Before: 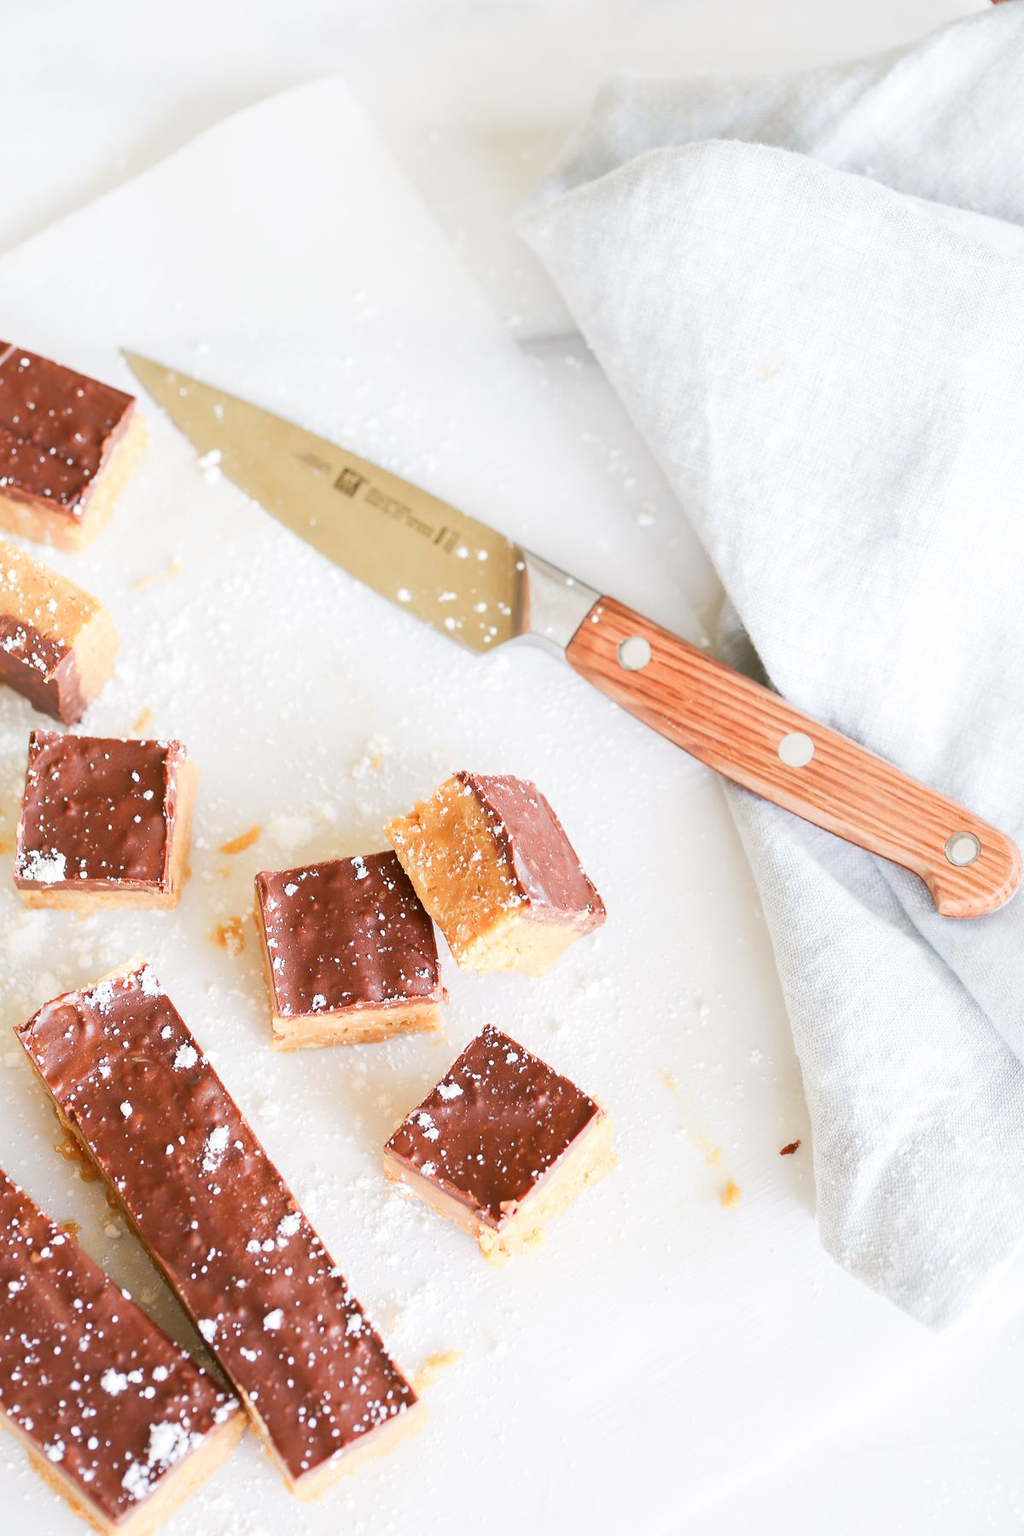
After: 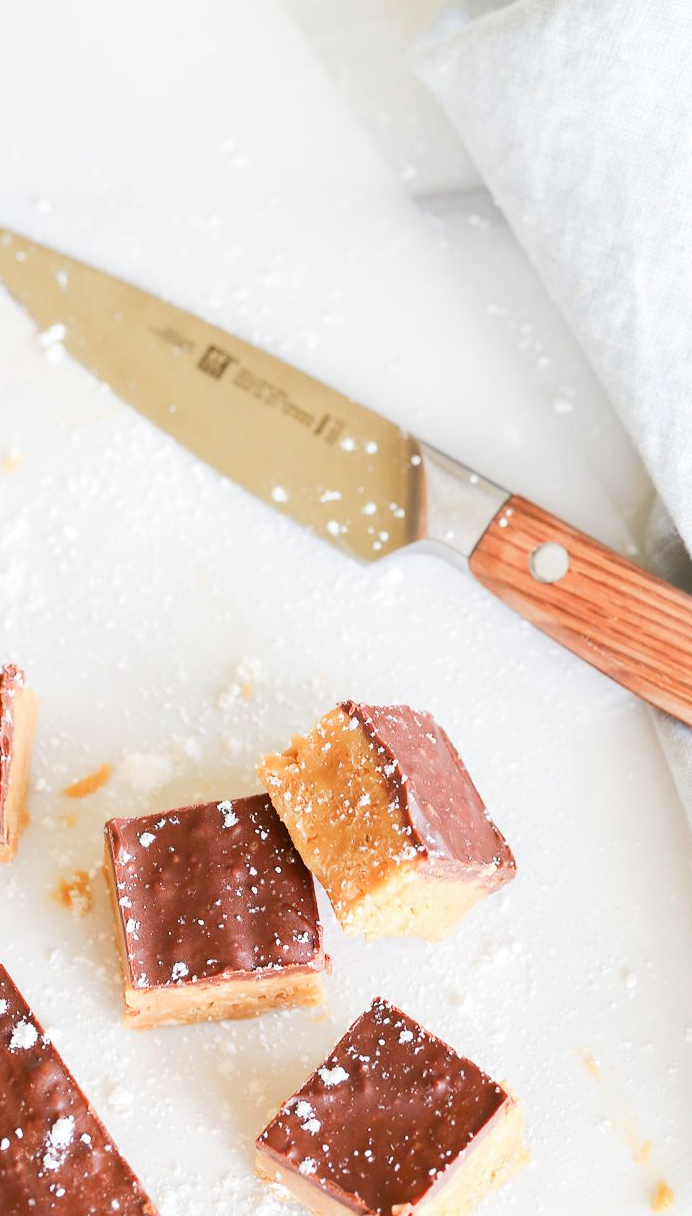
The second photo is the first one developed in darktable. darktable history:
color correction: highlights a* -0.306, highlights b* -0.123
crop: left 16.228%, top 11.309%, right 26.037%, bottom 20.445%
